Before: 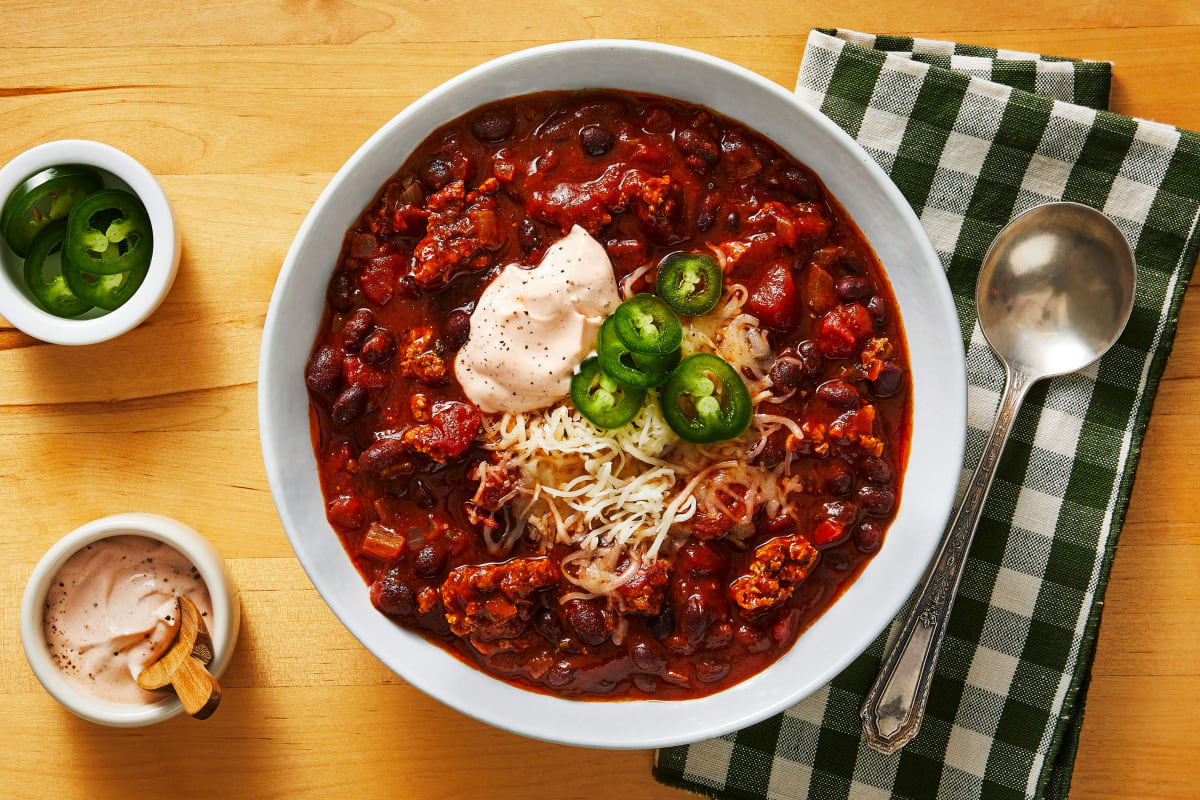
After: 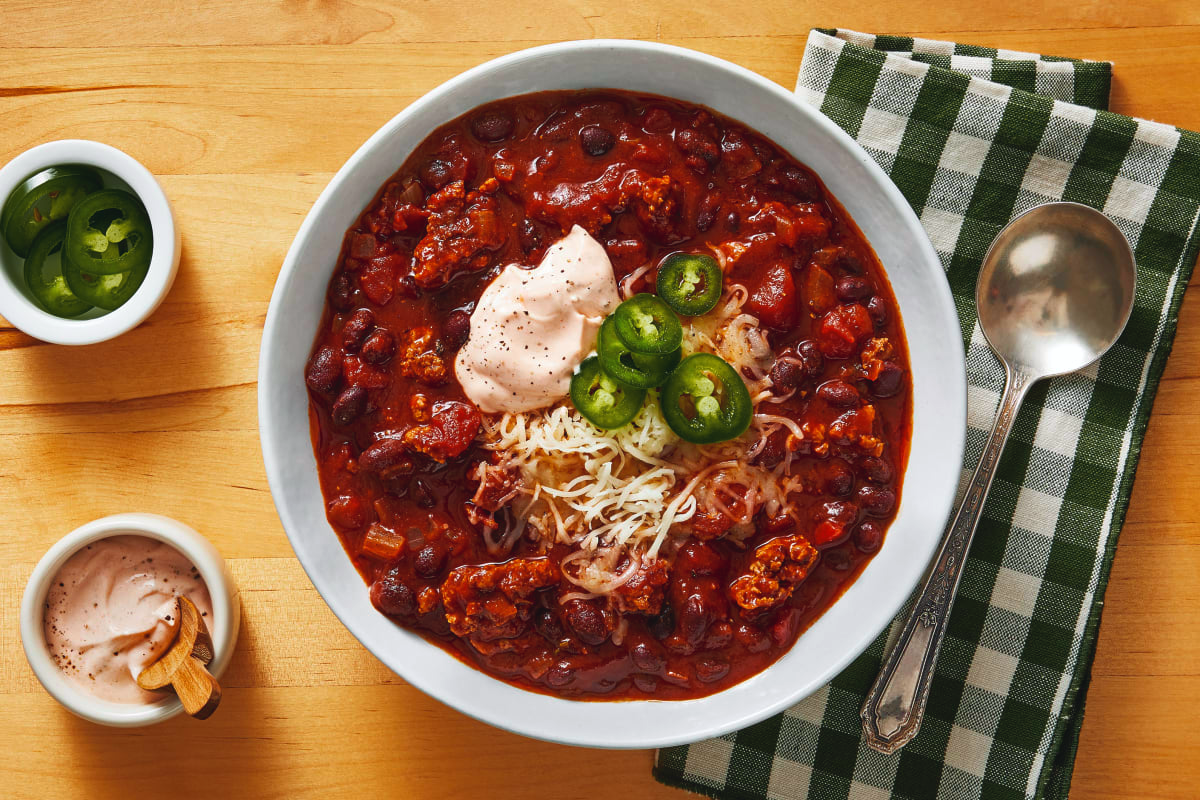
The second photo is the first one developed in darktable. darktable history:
tone curve: curves: ch0 [(0.001, 0.042) (0.128, 0.16) (0.452, 0.42) (0.603, 0.566) (0.754, 0.733) (1, 1)]; ch1 [(0, 0) (0.325, 0.327) (0.412, 0.441) (0.473, 0.466) (0.5, 0.499) (0.549, 0.558) (0.617, 0.625) (0.713, 0.7) (1, 1)]; ch2 [(0, 0) (0.386, 0.397) (0.445, 0.47) (0.505, 0.498) (0.529, 0.524) (0.574, 0.569) (0.652, 0.641) (1, 1)], color space Lab, independent channels, preserve colors none
